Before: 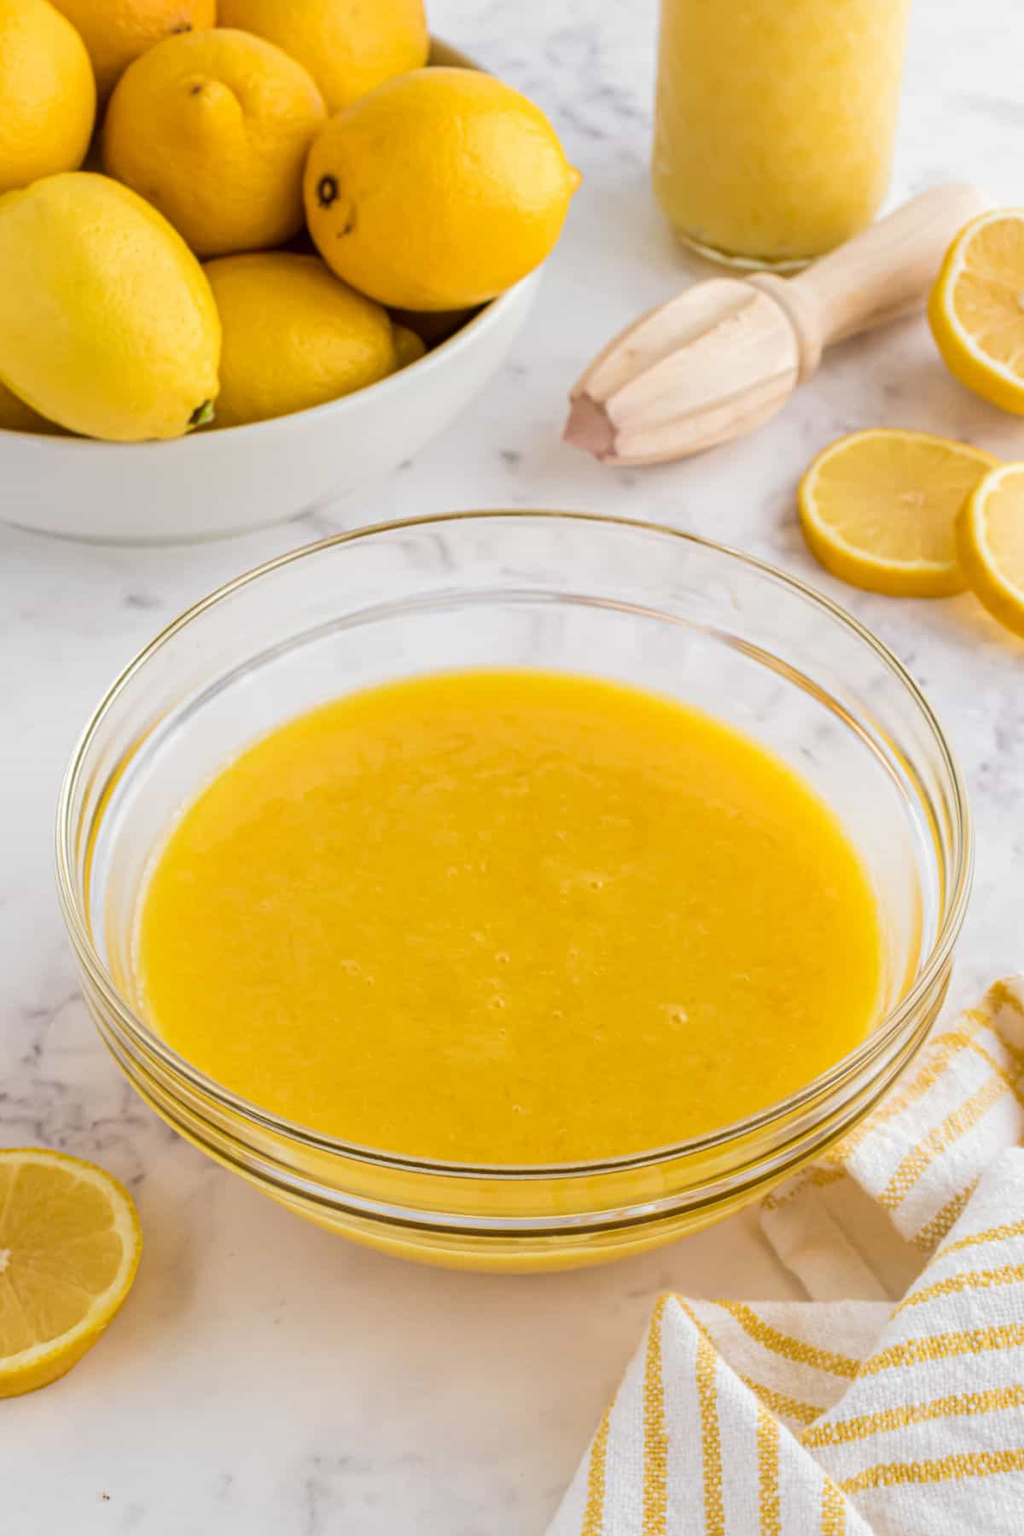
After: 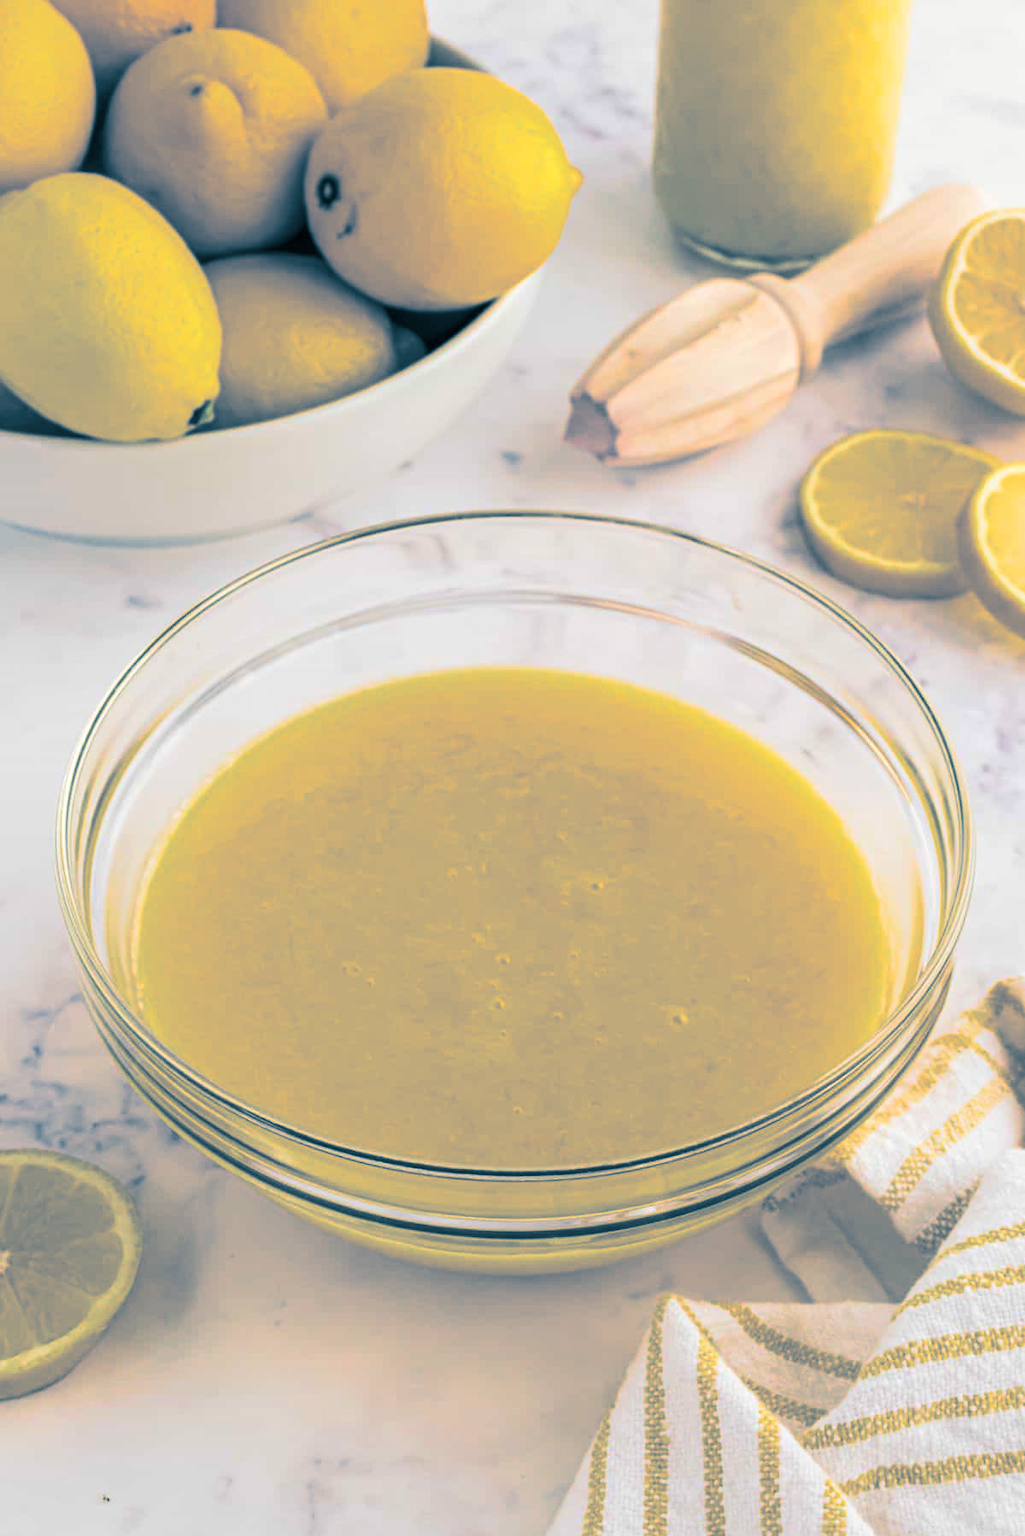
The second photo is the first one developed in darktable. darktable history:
crop: bottom 0.071%
color balance rgb: linear chroma grading › global chroma 15%, perceptual saturation grading › global saturation 30%
contrast brightness saturation: contrast 0.1, brightness 0.02, saturation 0.02
split-toning: shadows › hue 212.4°, balance -70
